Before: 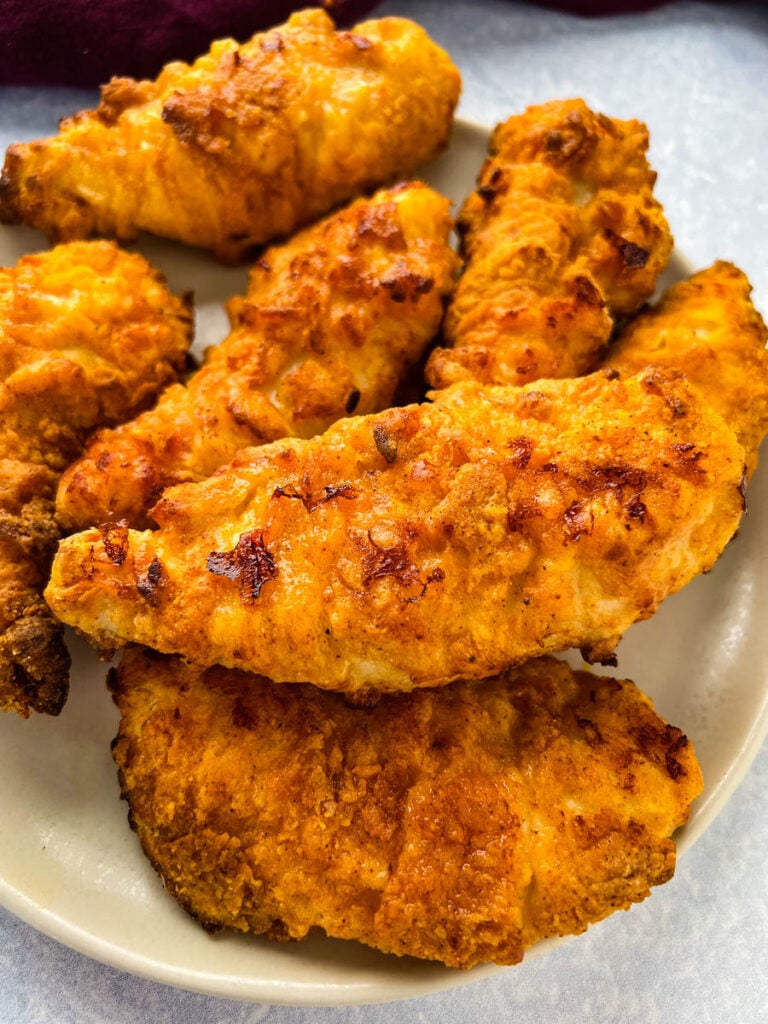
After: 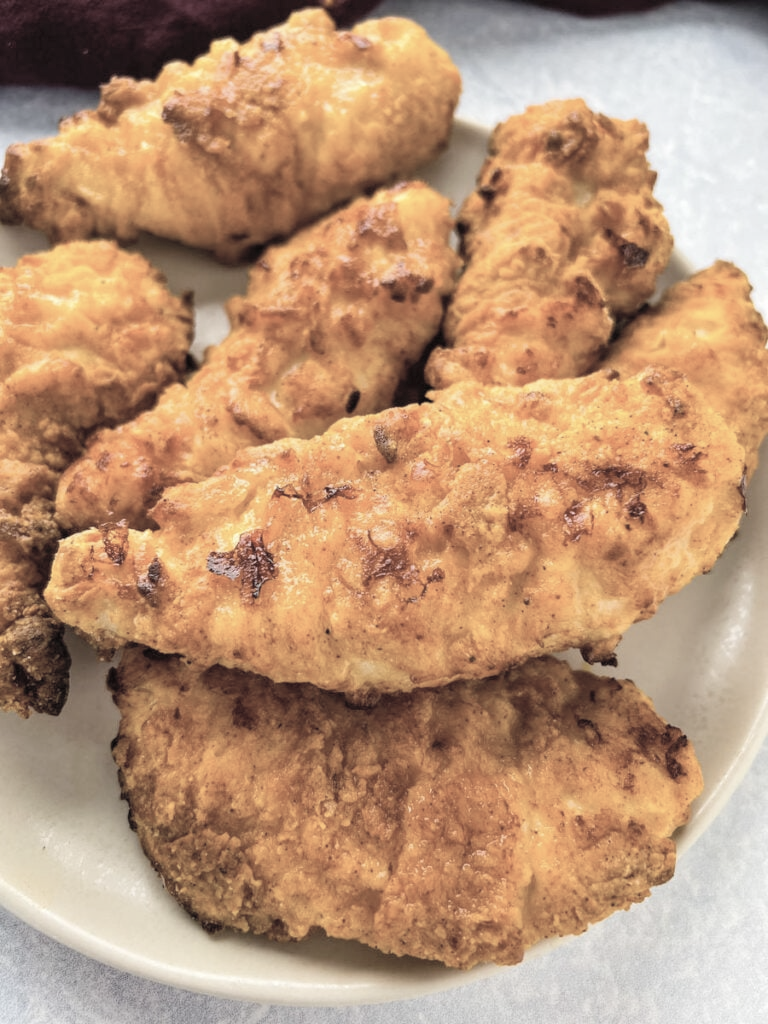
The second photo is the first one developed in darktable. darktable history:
contrast brightness saturation: brightness 0.183, saturation -0.495
